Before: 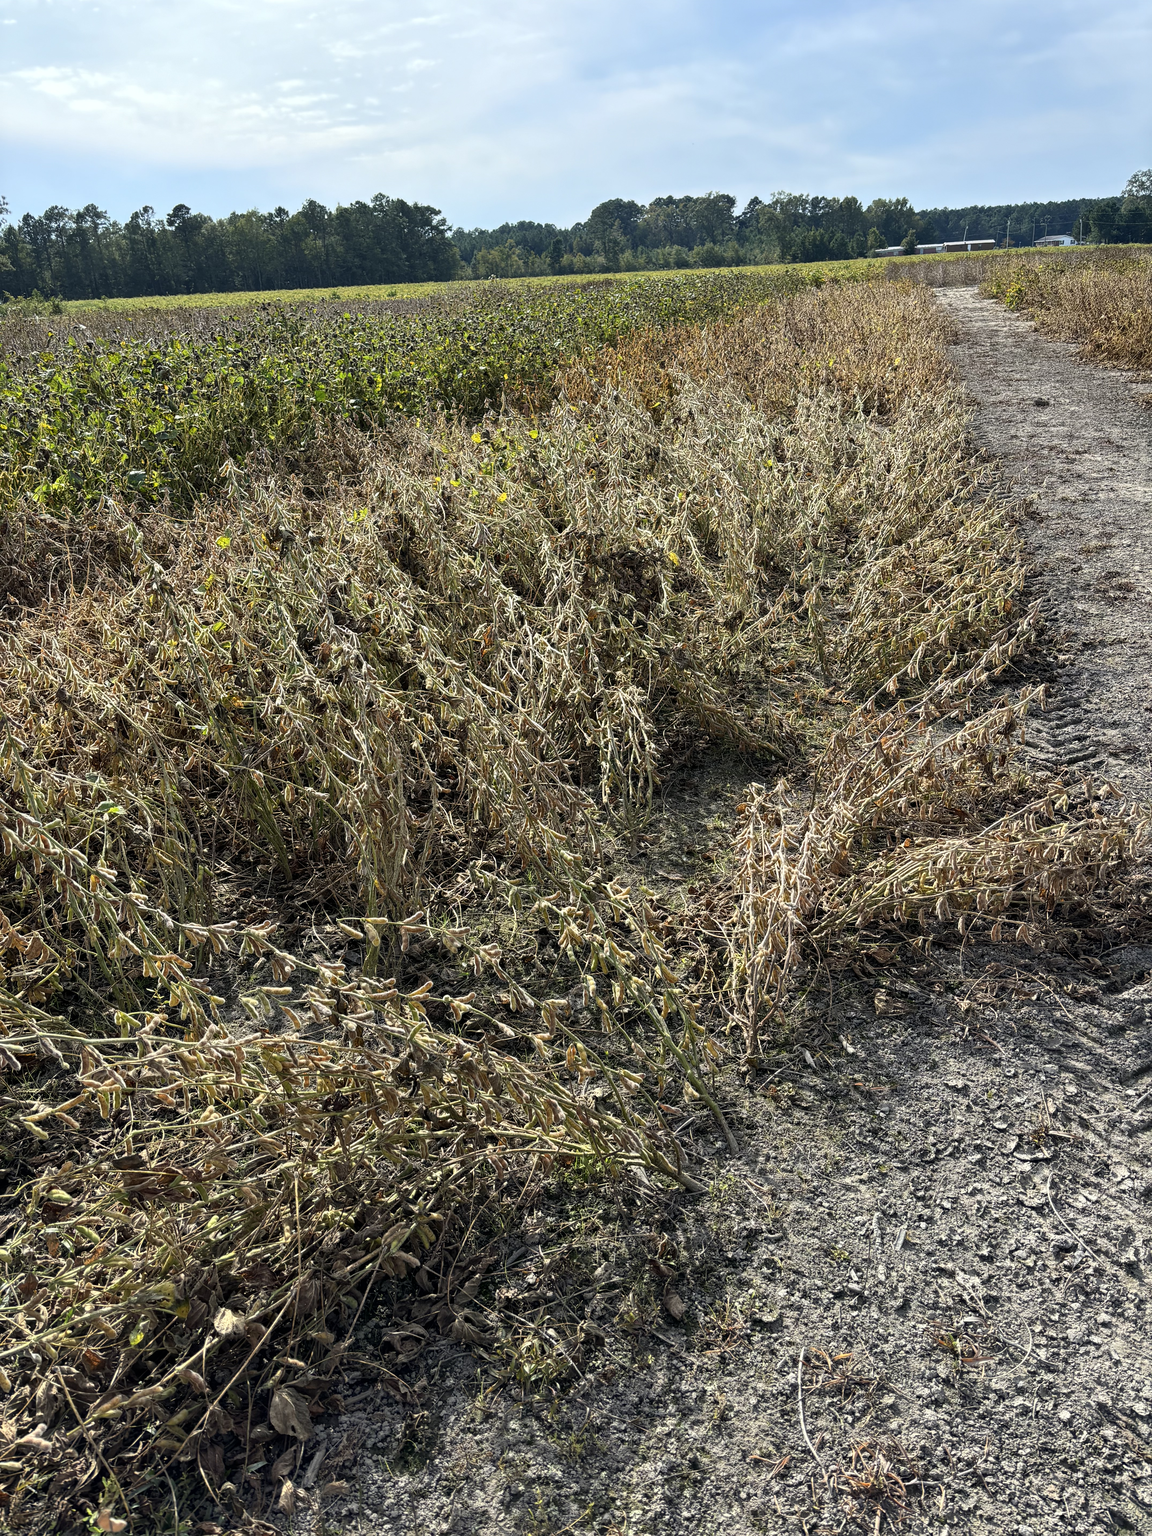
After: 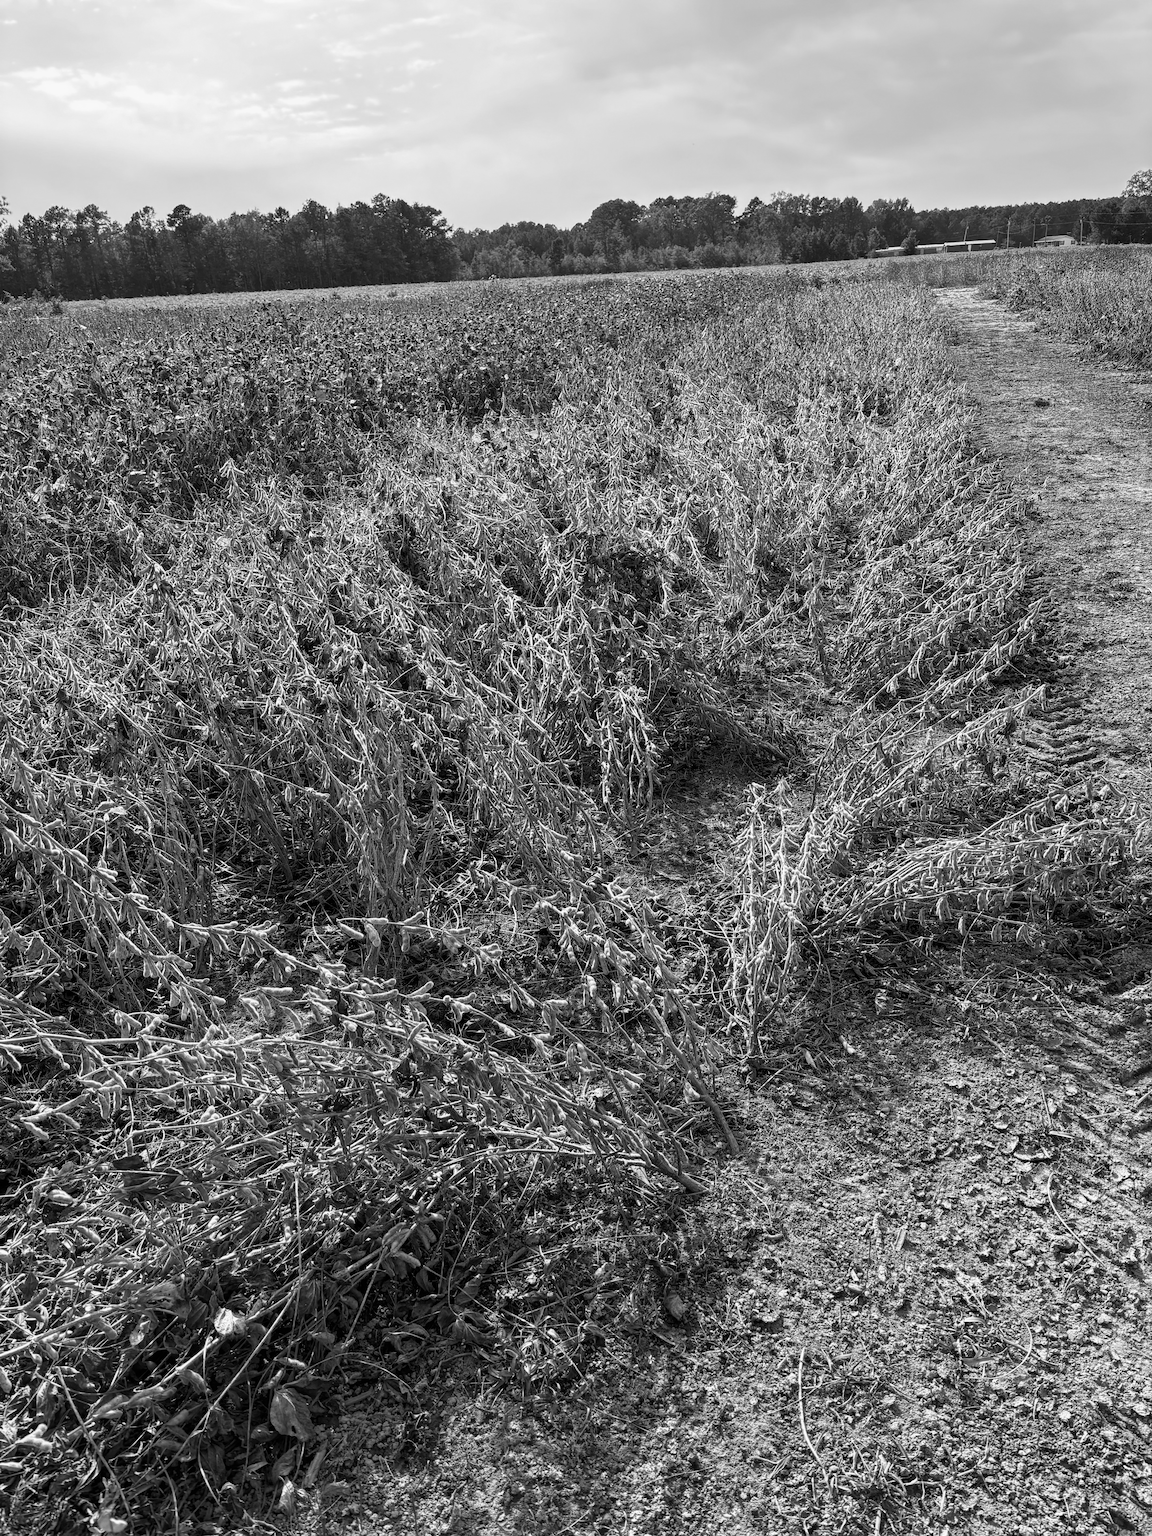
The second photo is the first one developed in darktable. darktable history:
monochrome: a 32, b 64, size 2.3
color correction: highlights a* 17.03, highlights b* 0.205, shadows a* -15.38, shadows b* -14.56, saturation 1.5
